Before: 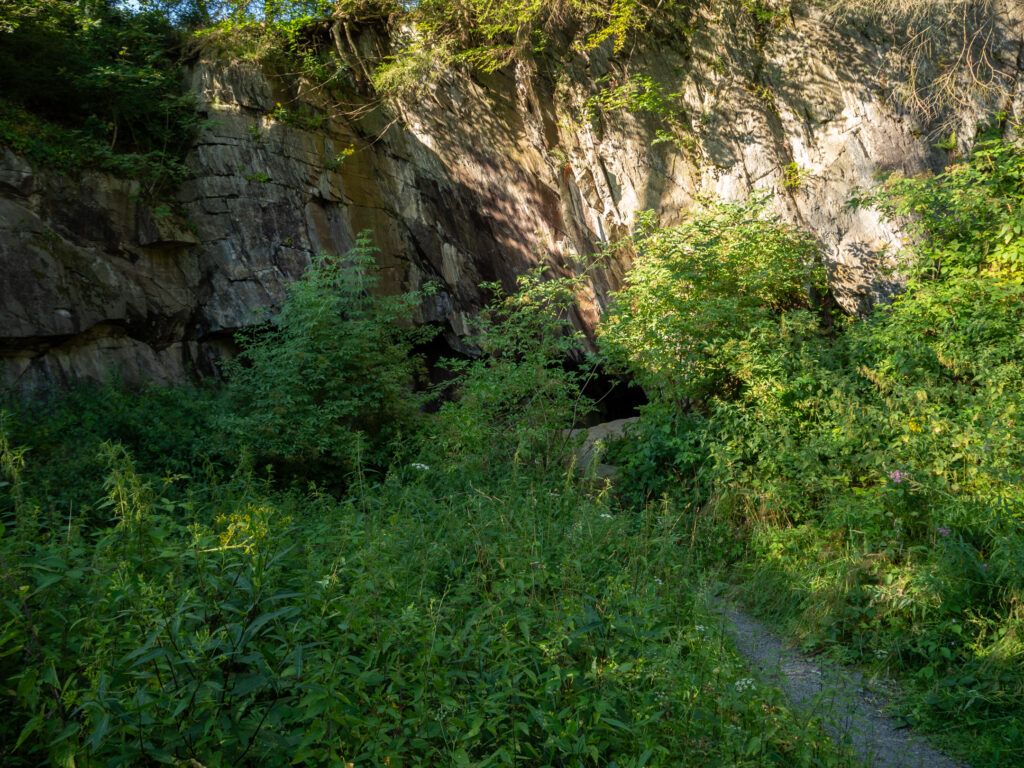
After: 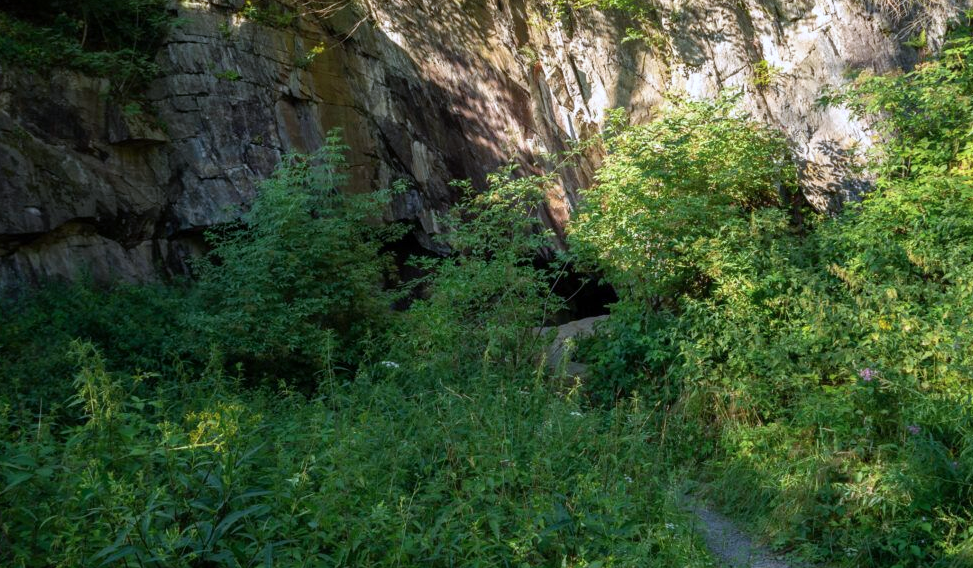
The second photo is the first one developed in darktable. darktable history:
crop and rotate: left 2.991%, top 13.302%, right 1.981%, bottom 12.636%
color calibration: illuminant as shot in camera, x 0.366, y 0.378, temperature 4425.7 K, saturation algorithm version 1 (2020)
